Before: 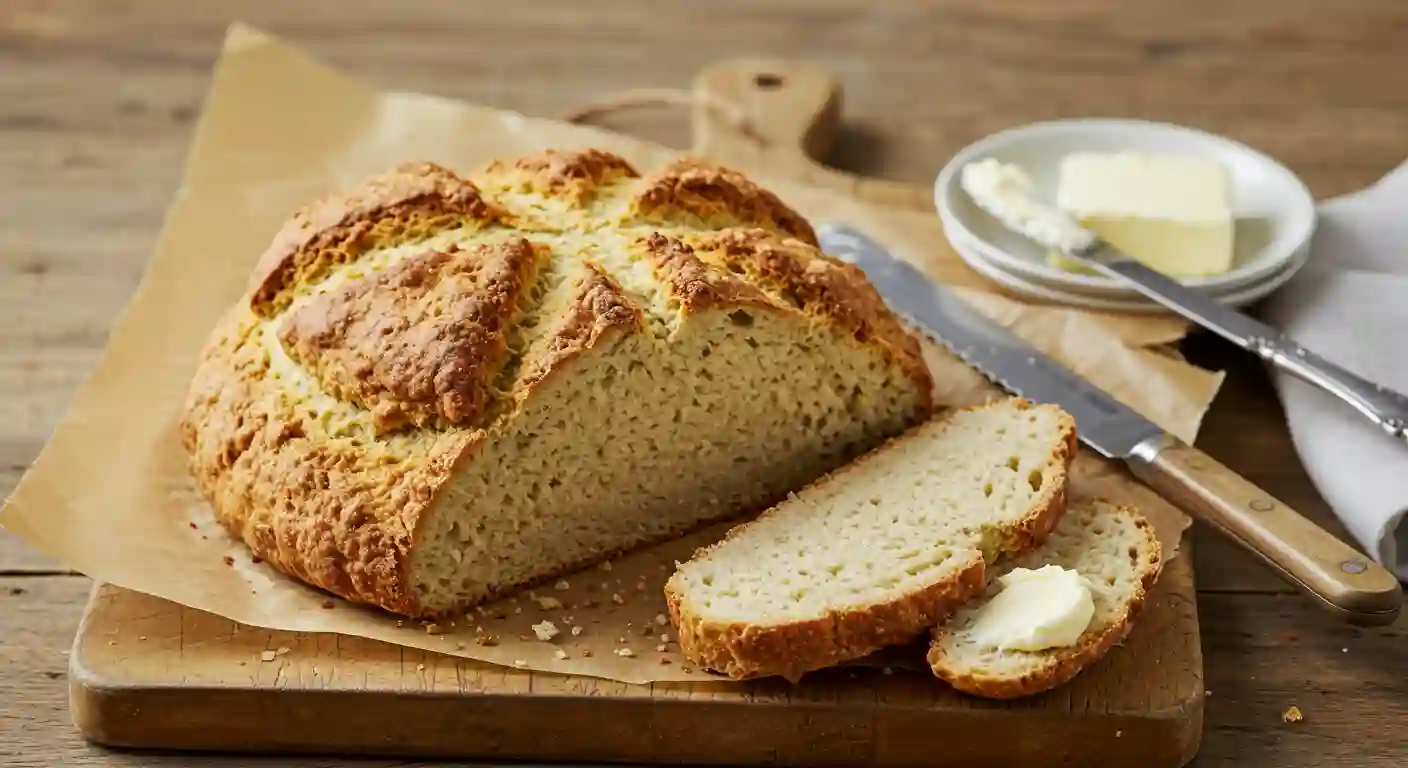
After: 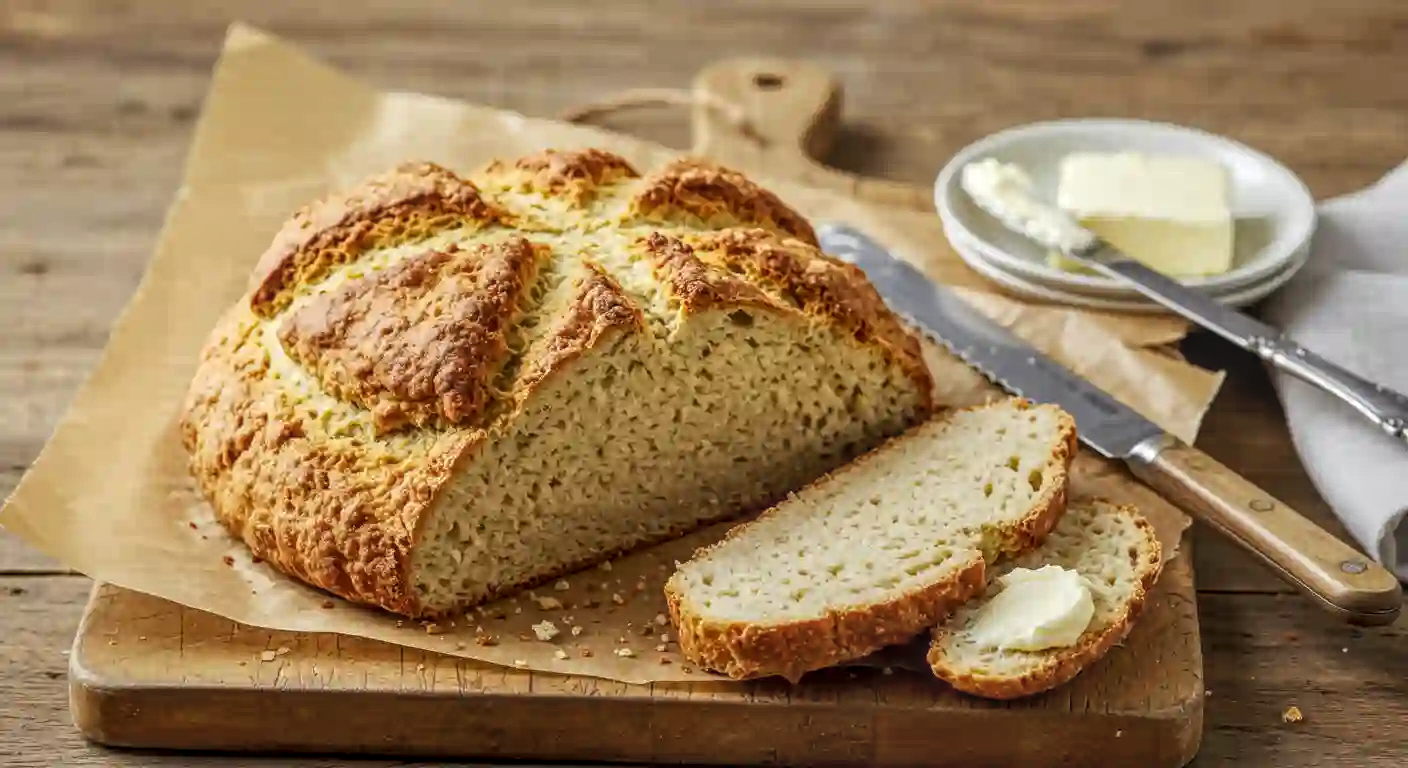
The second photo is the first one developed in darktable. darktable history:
local contrast: highlights 76%, shadows 55%, detail 176%, midtone range 0.211
